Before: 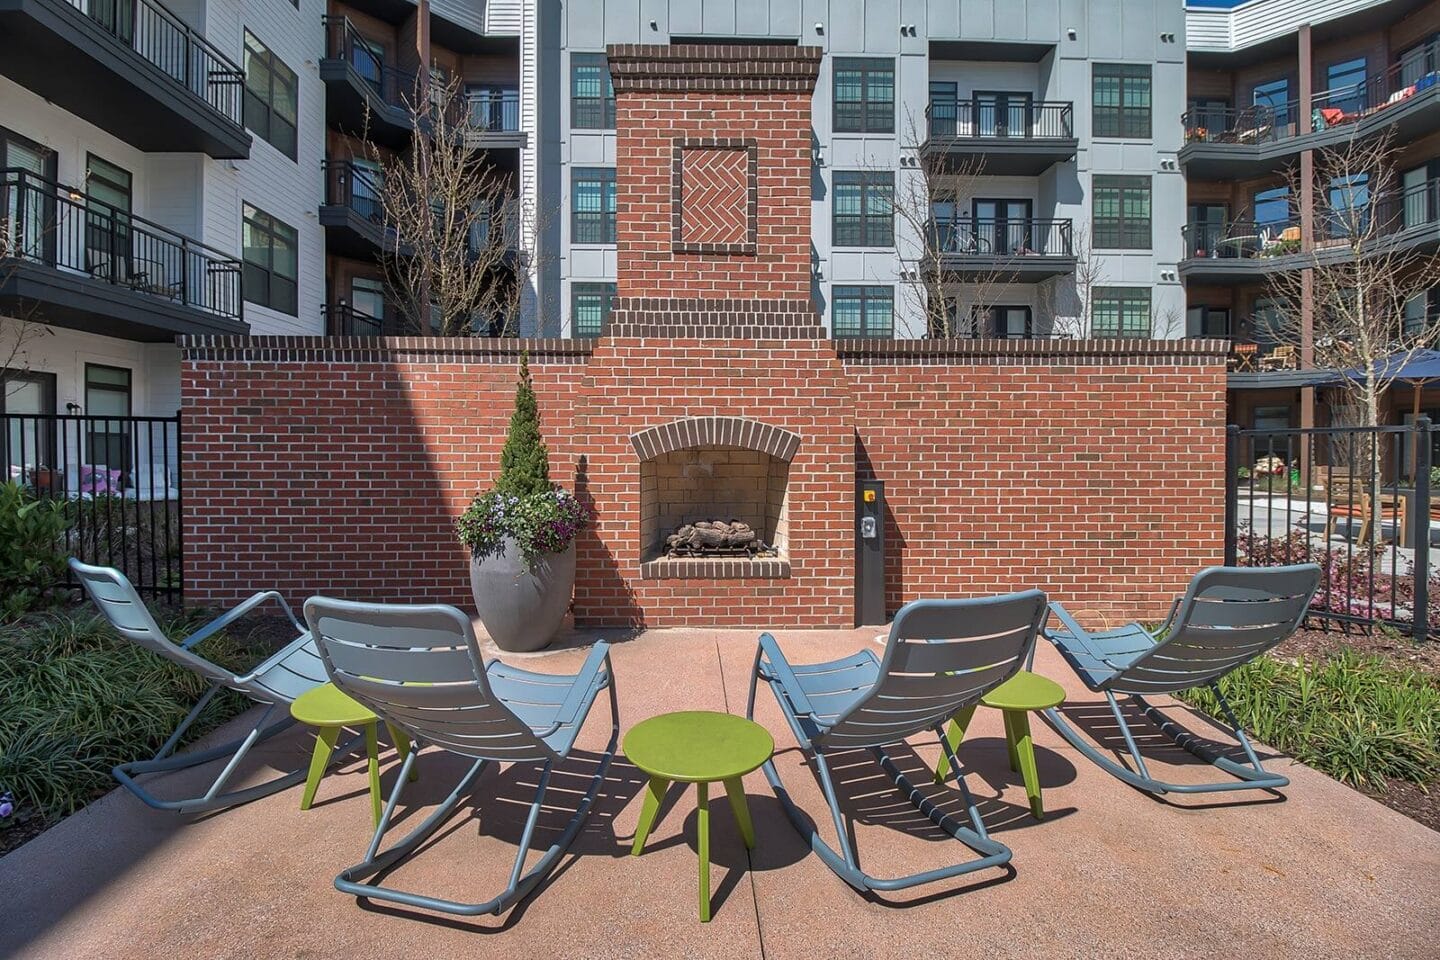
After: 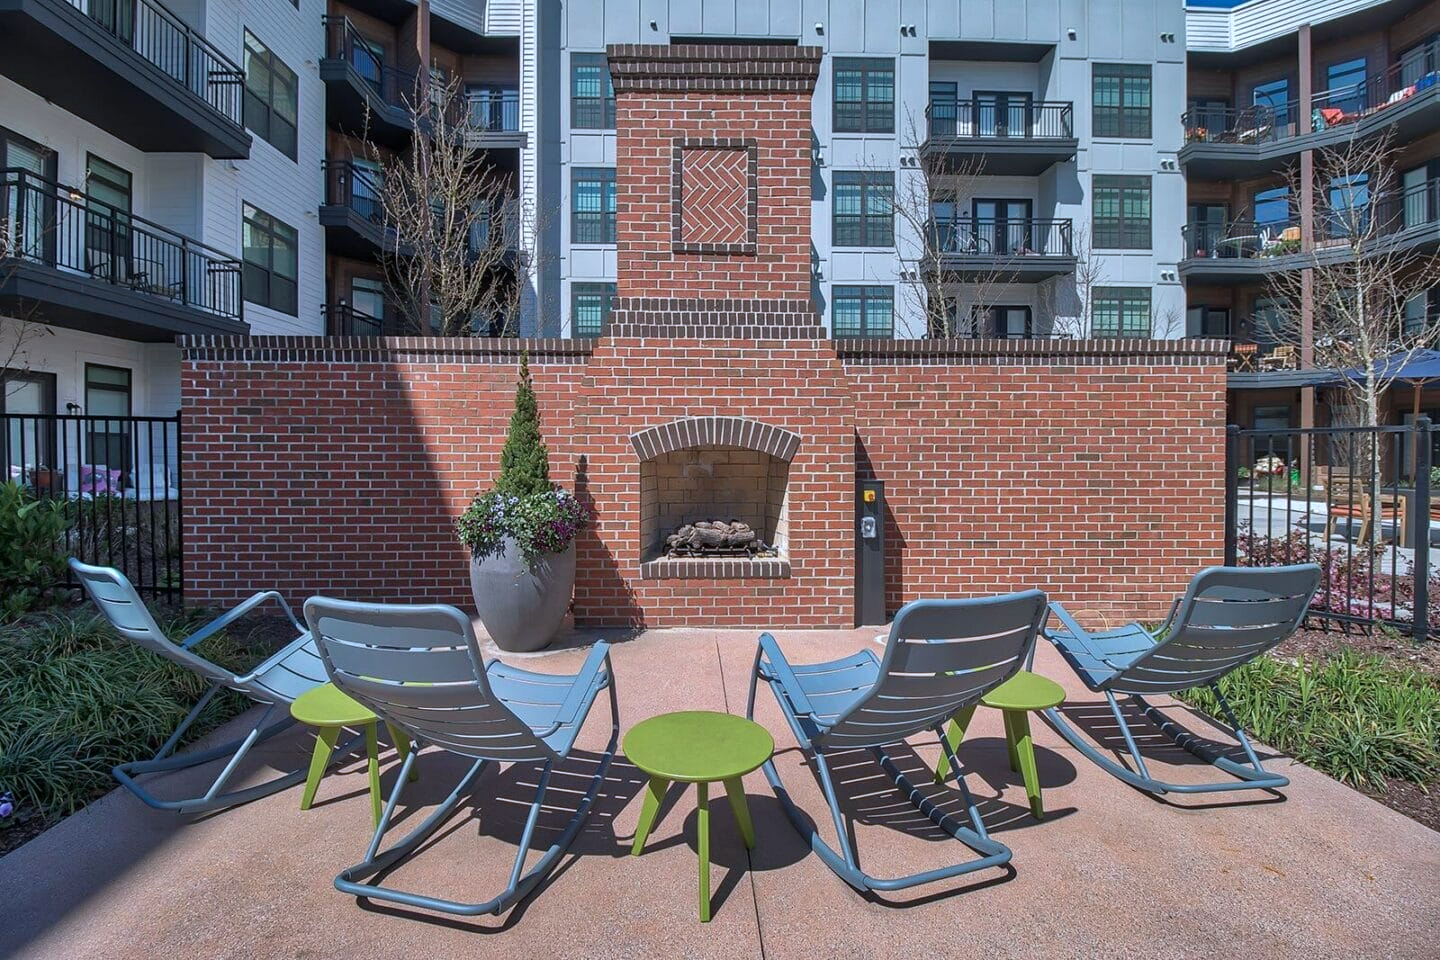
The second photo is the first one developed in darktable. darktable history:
color calibration: gray › normalize channels true, x 0.372, y 0.386, temperature 4286.42 K, gamut compression 0.022
